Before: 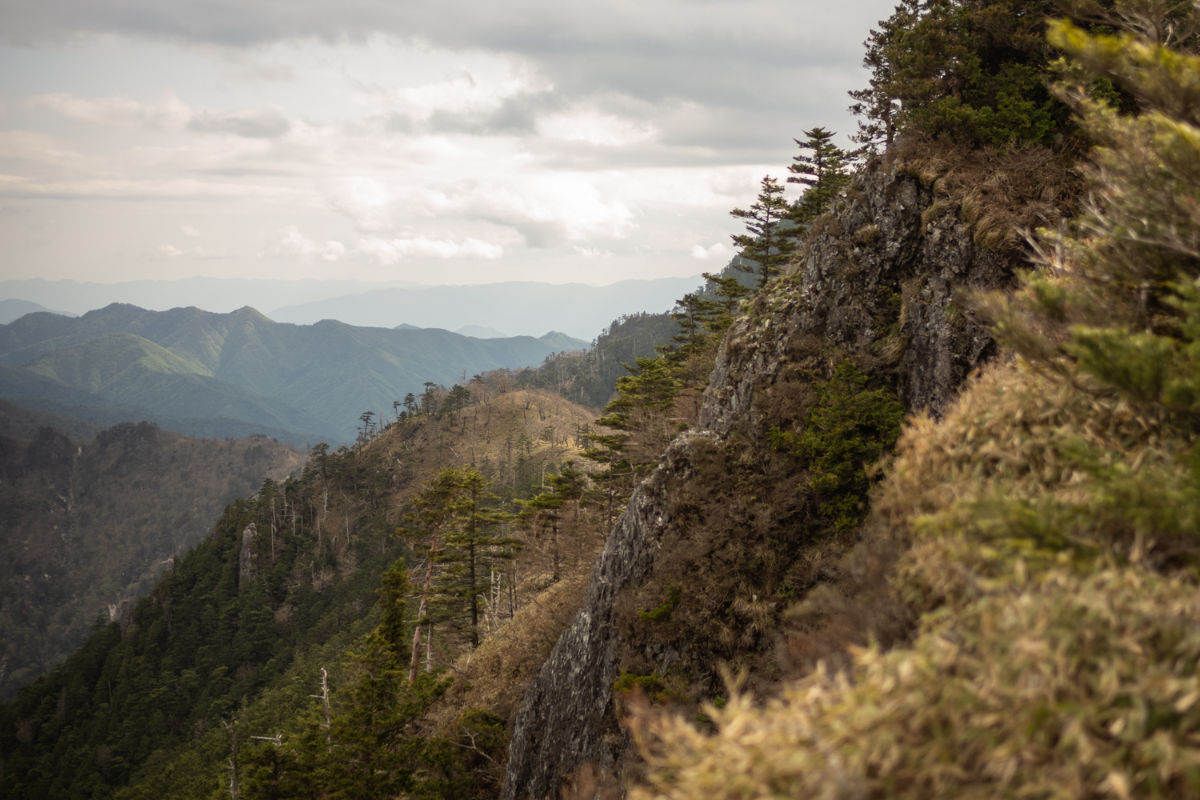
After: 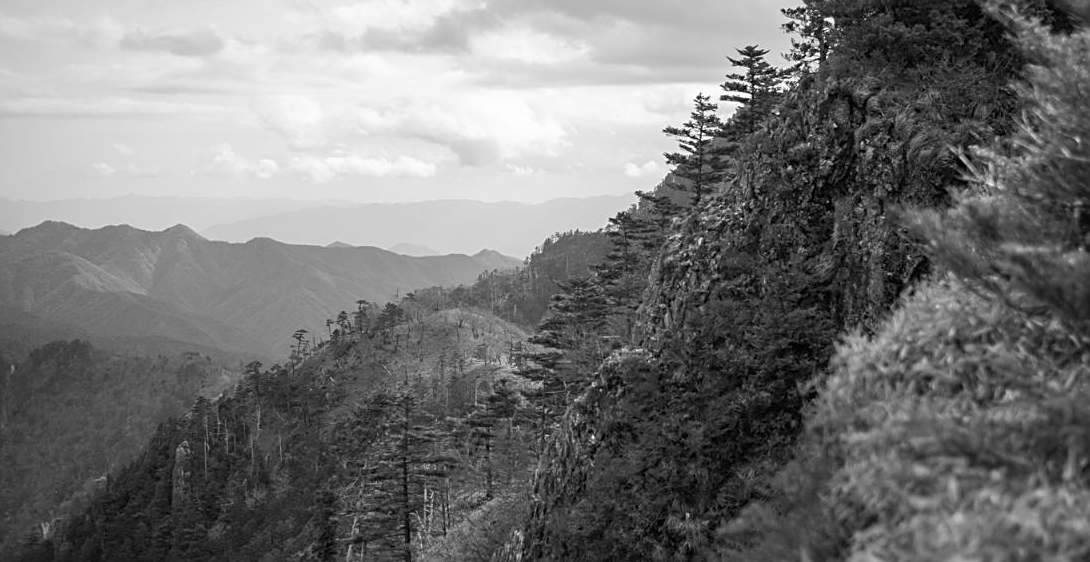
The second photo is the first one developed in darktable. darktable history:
crop: left 5.596%, top 10.314%, right 3.534%, bottom 19.395%
monochrome: on, module defaults
sharpen: on, module defaults
